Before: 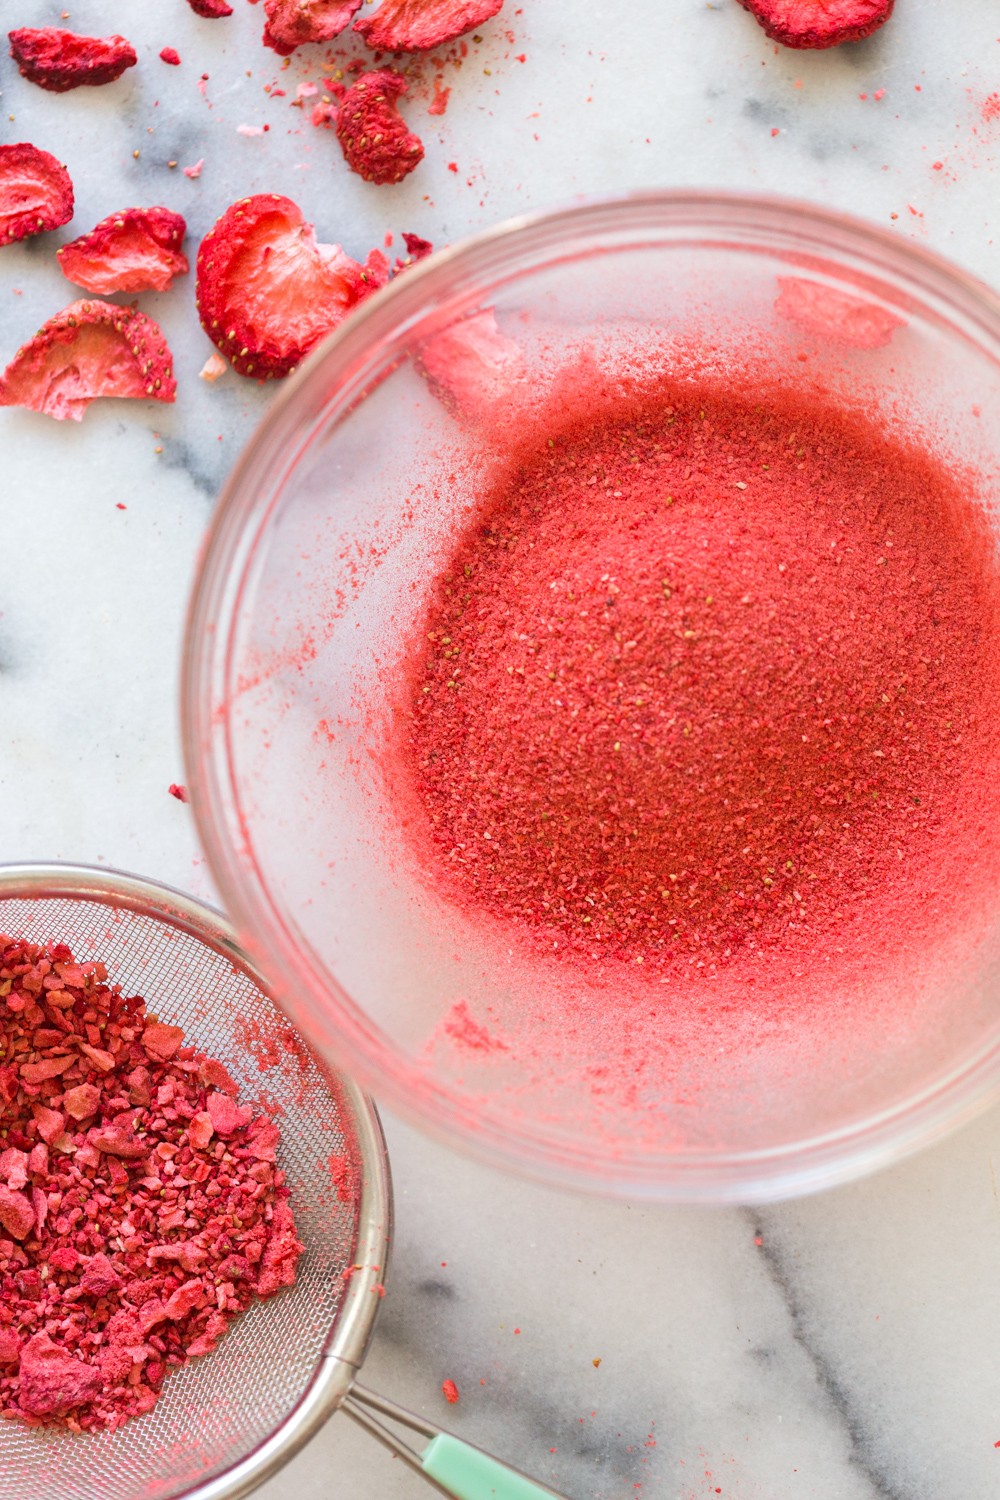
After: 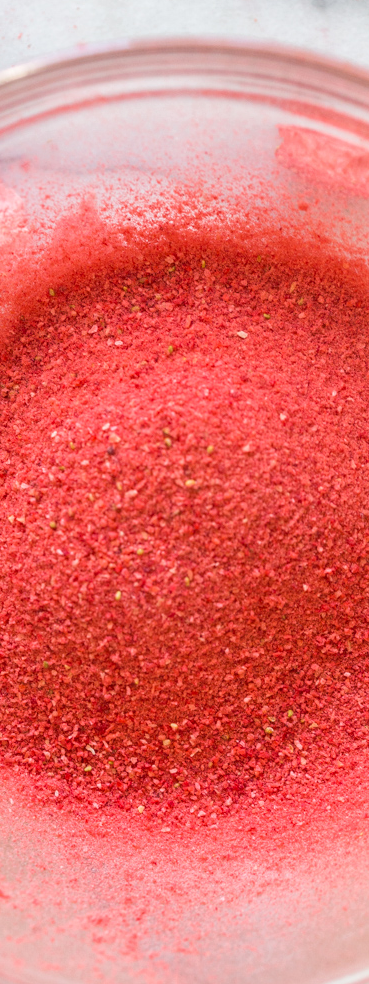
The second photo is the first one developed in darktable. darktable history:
local contrast: detail 110%
crop and rotate: left 49.936%, top 10.094%, right 13.136%, bottom 24.256%
